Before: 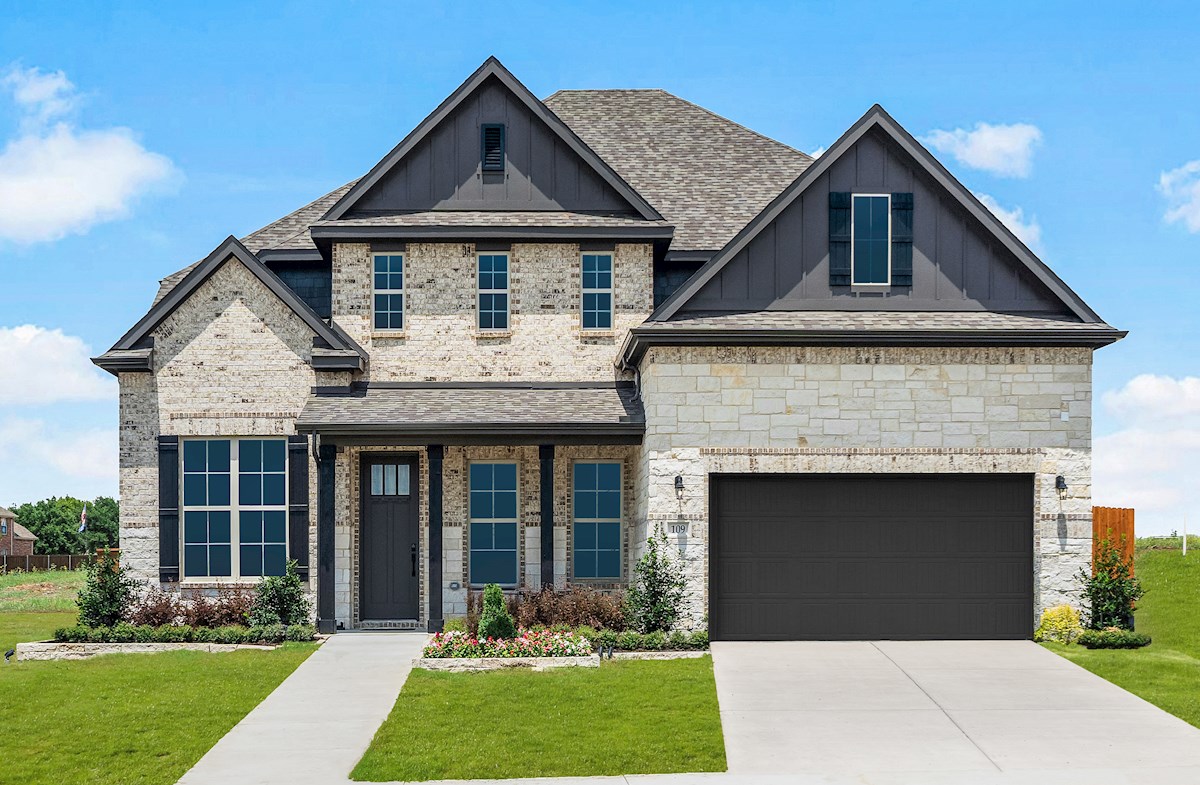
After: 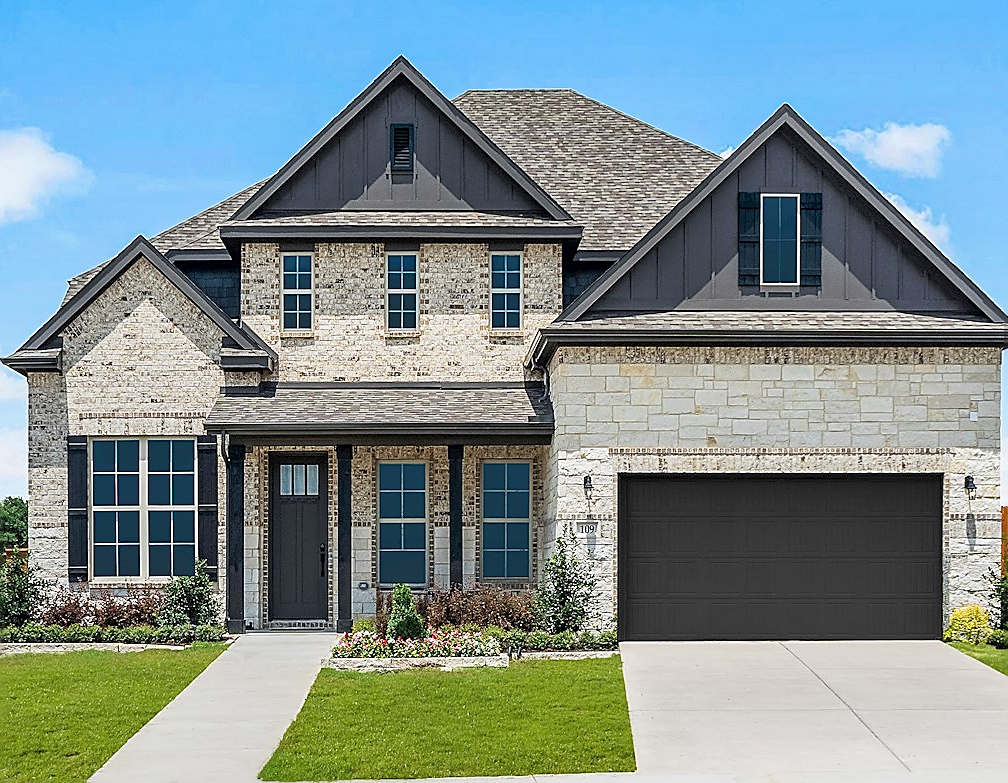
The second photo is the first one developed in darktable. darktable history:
crop: left 7.598%, right 7.873%
sharpen: radius 1.4, amount 1.25, threshold 0.7
